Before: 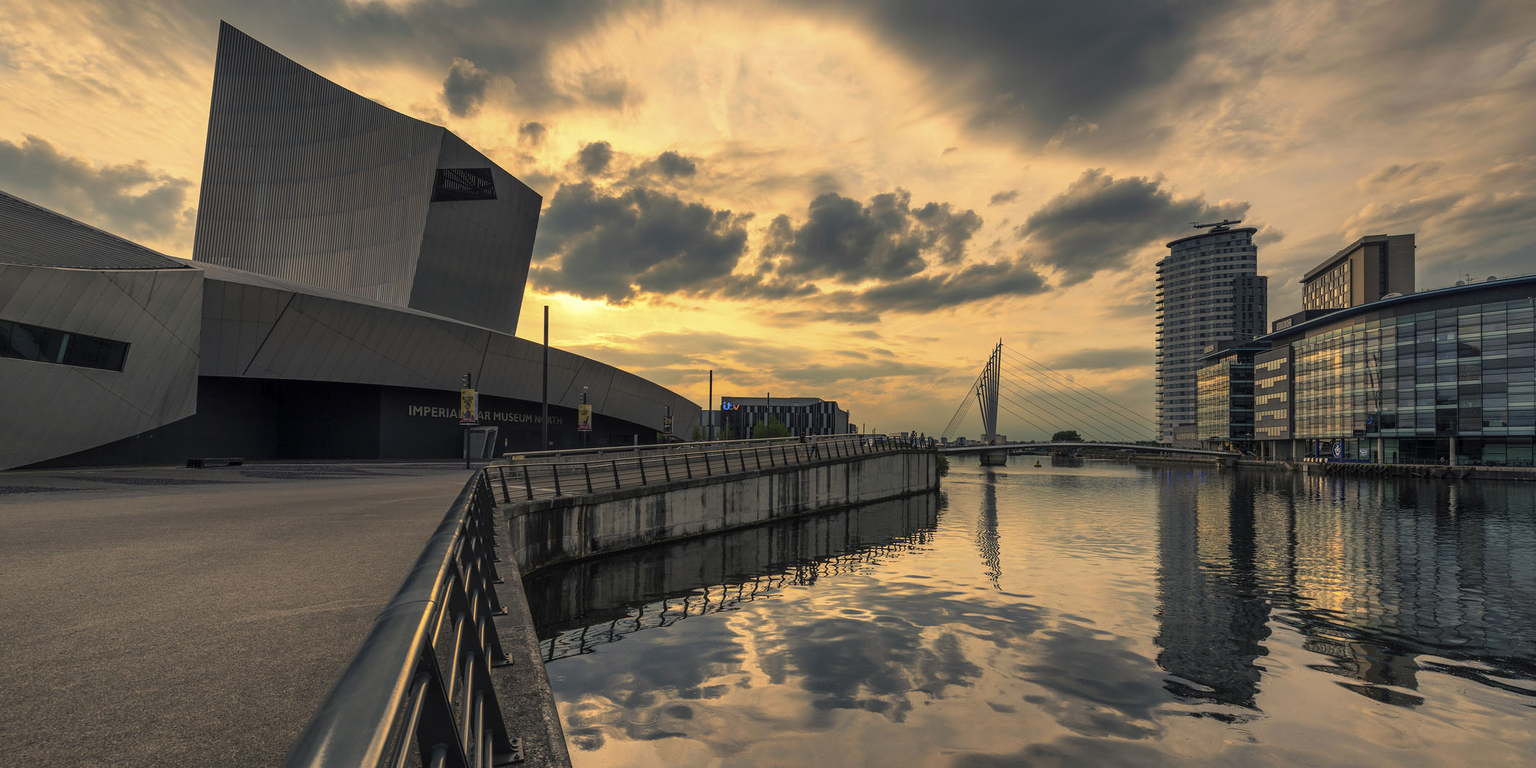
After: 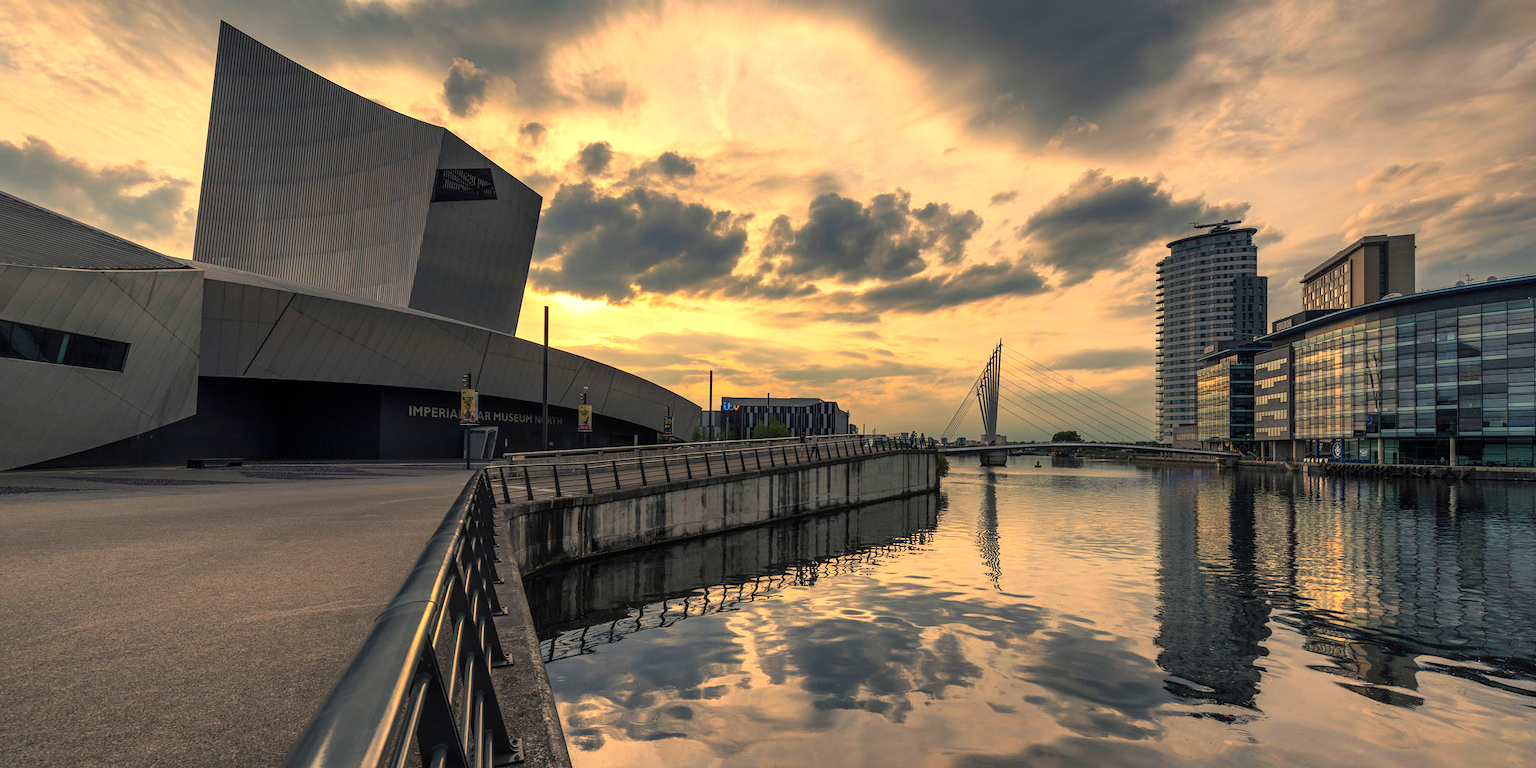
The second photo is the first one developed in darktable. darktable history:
contrast equalizer: octaves 7, y [[0.5 ×6], [0.5 ×6], [0.5, 0.5, 0.501, 0.545, 0.707, 0.863], [0 ×6], [0 ×6]], mix -0.306
exposure: black level correction 0, compensate exposure bias true, compensate highlight preservation false
